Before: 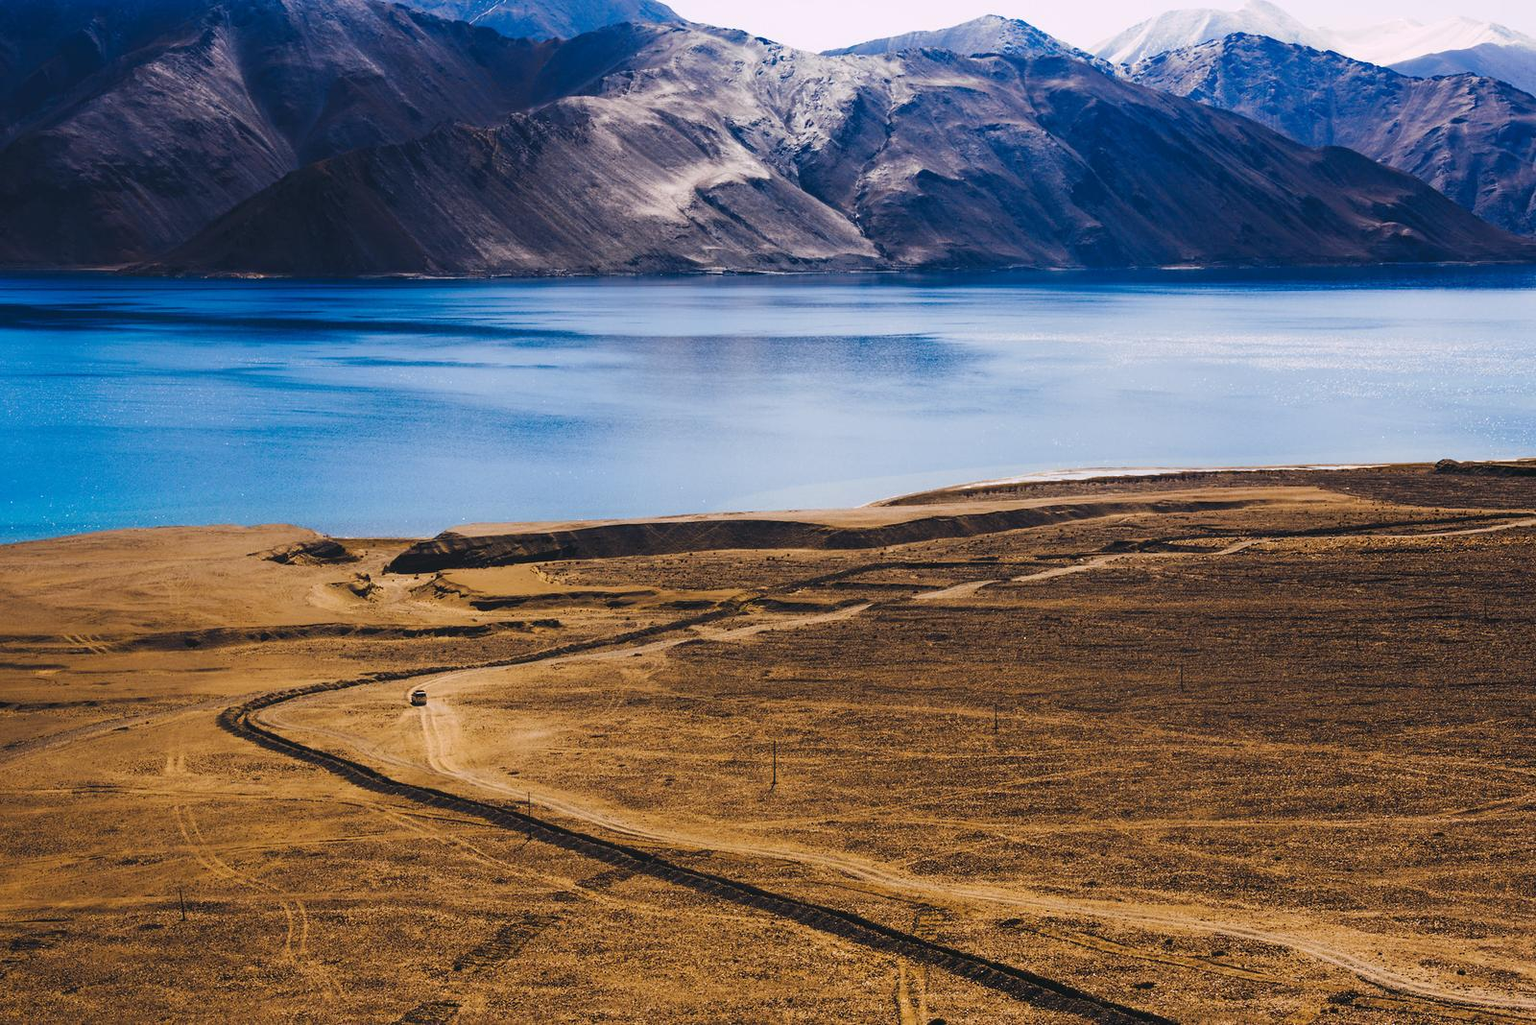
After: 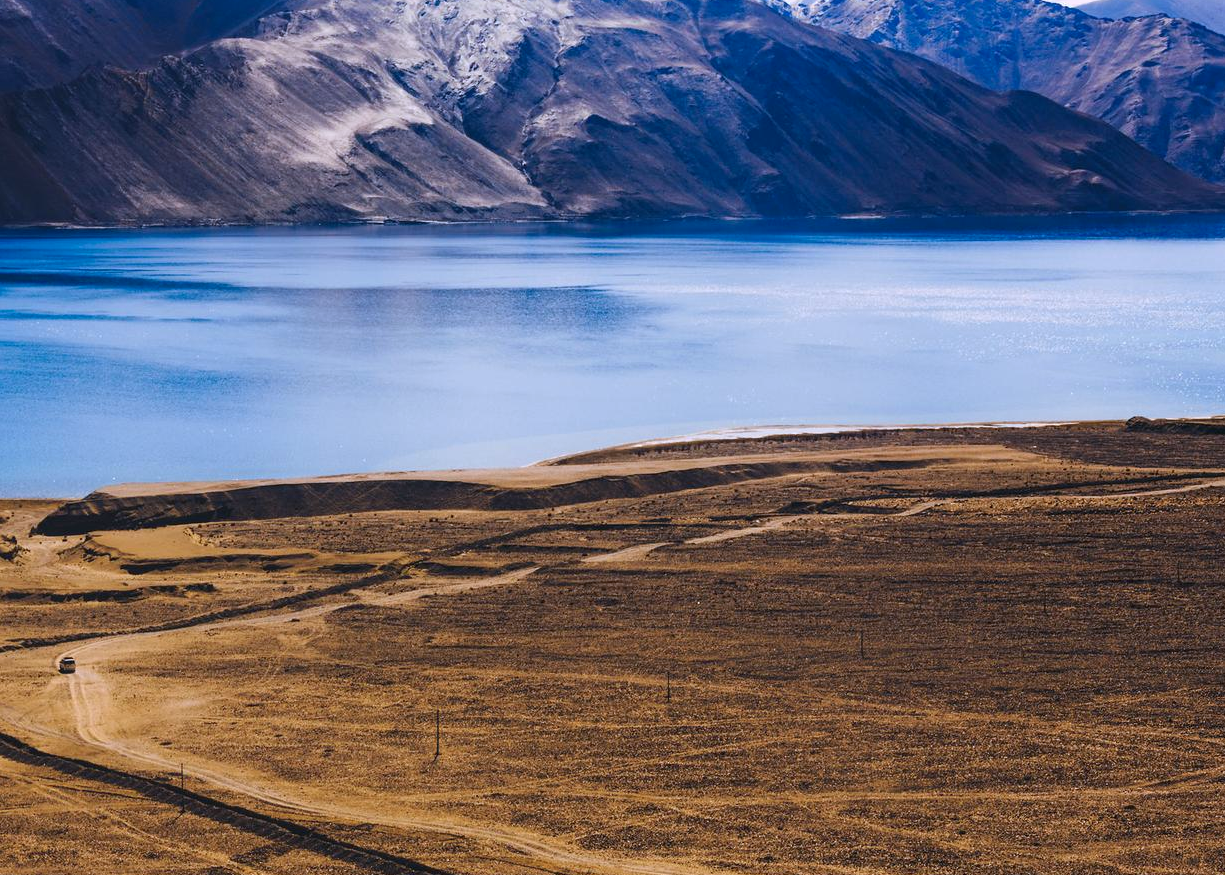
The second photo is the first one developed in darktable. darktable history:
color calibration: illuminant as shot in camera, x 0.358, y 0.373, temperature 4628.91 K
crop: left 23.095%, top 5.827%, bottom 11.854%
